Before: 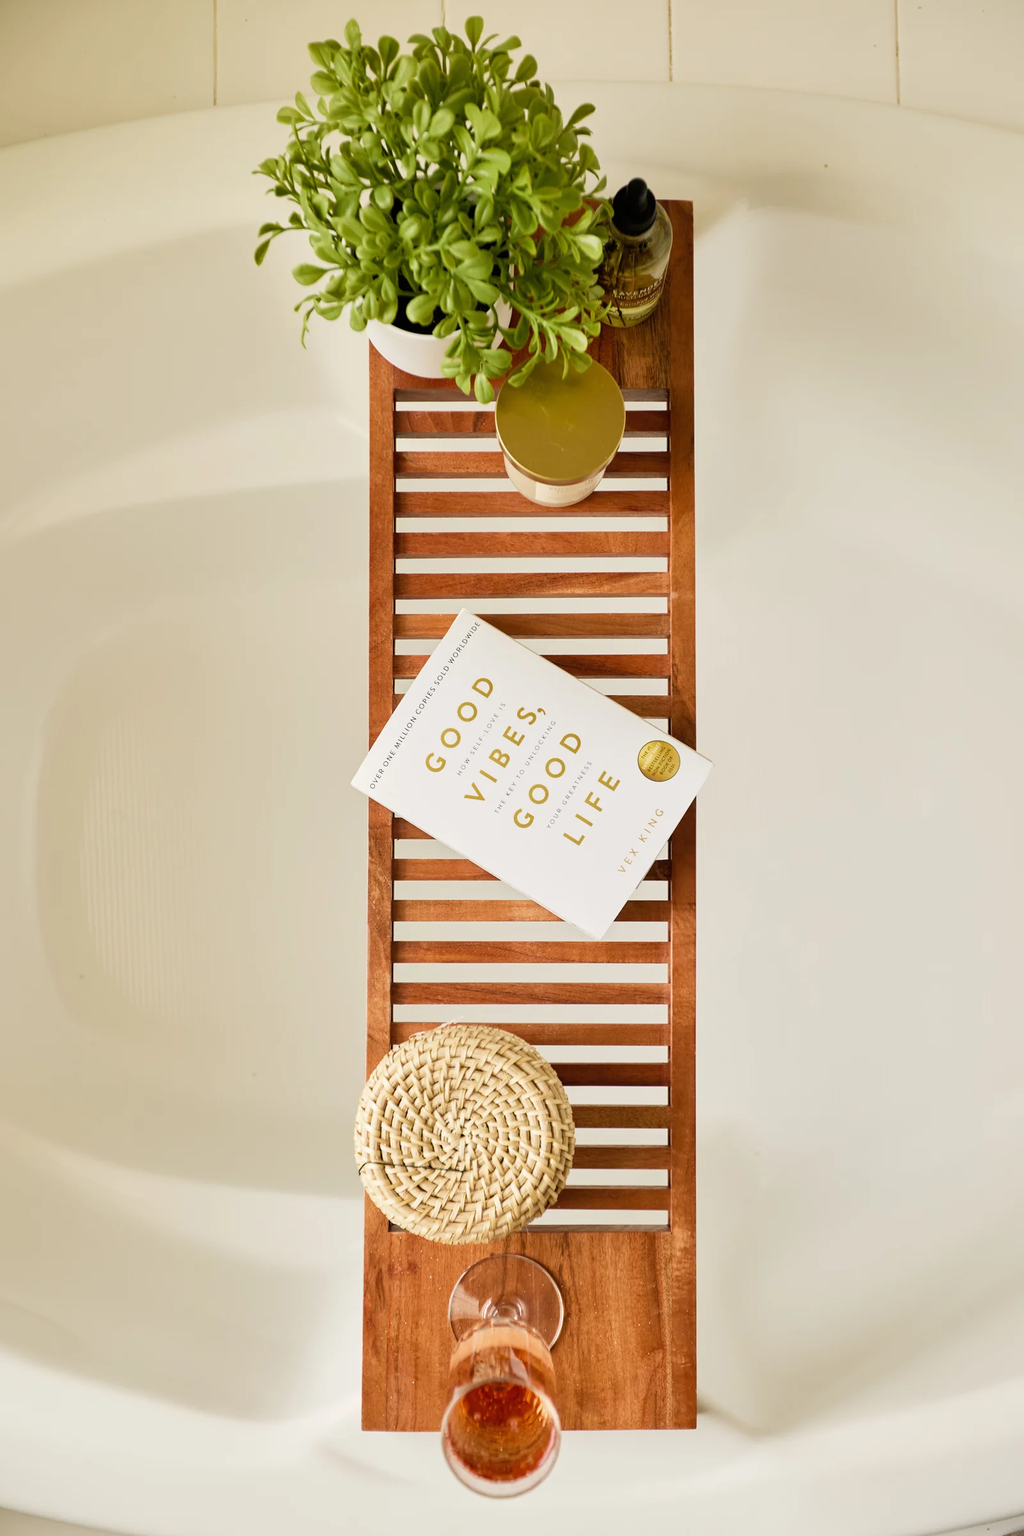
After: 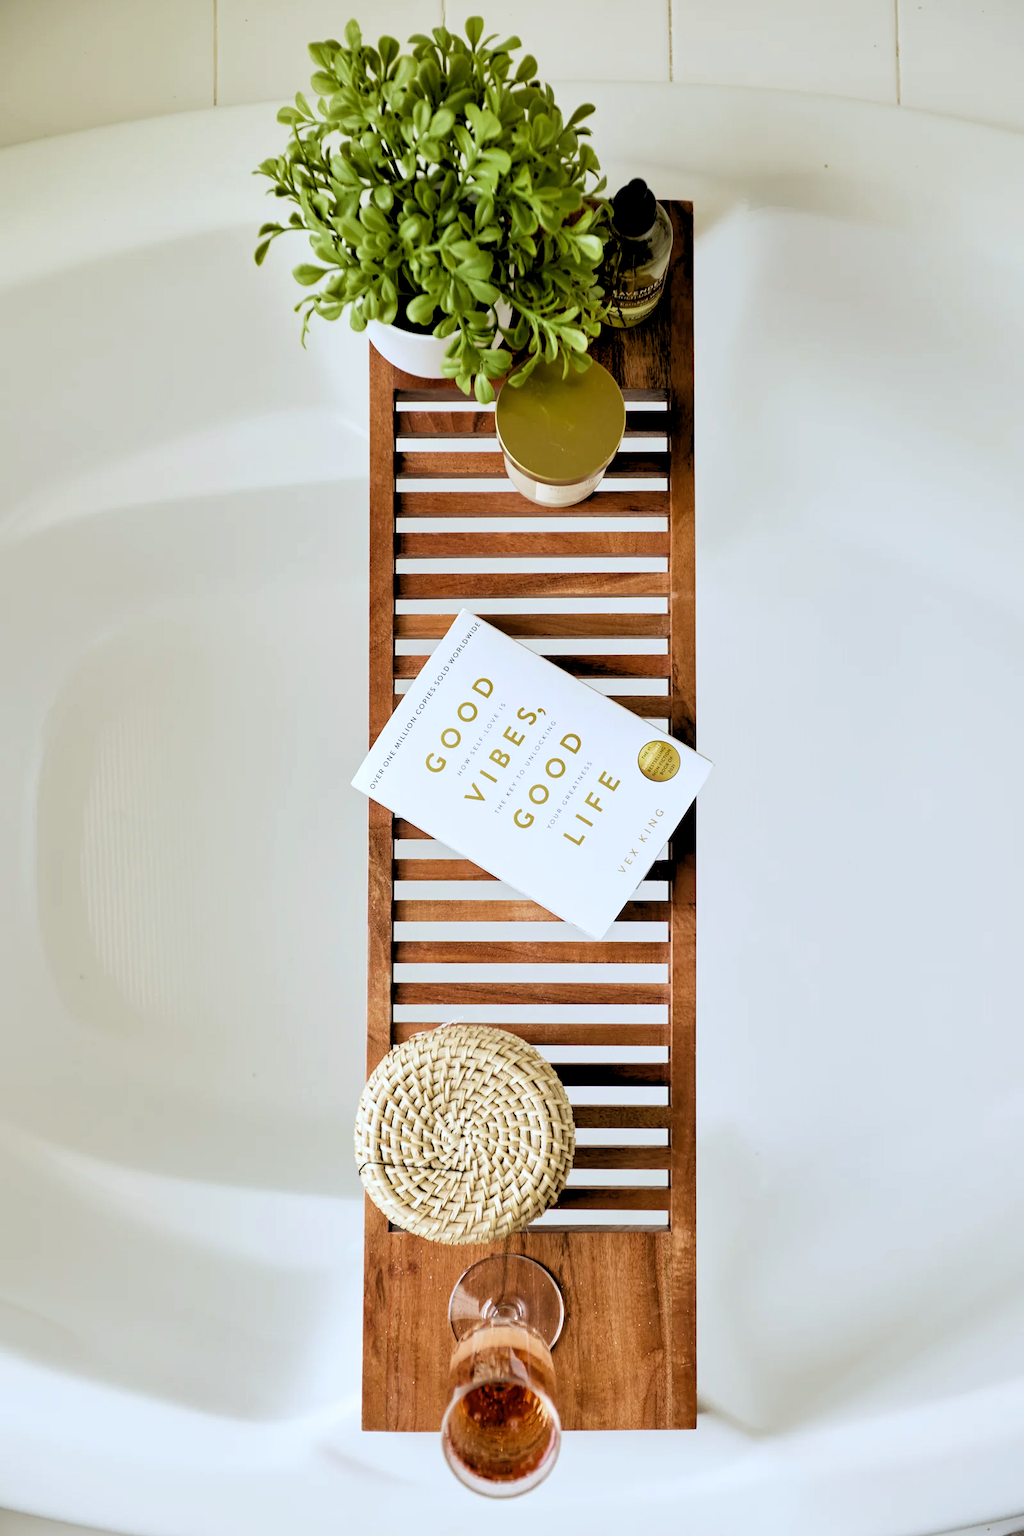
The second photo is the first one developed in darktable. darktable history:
white balance: red 0.931, blue 1.11
rgb levels: levels [[0.034, 0.472, 0.904], [0, 0.5, 1], [0, 0.5, 1]]
